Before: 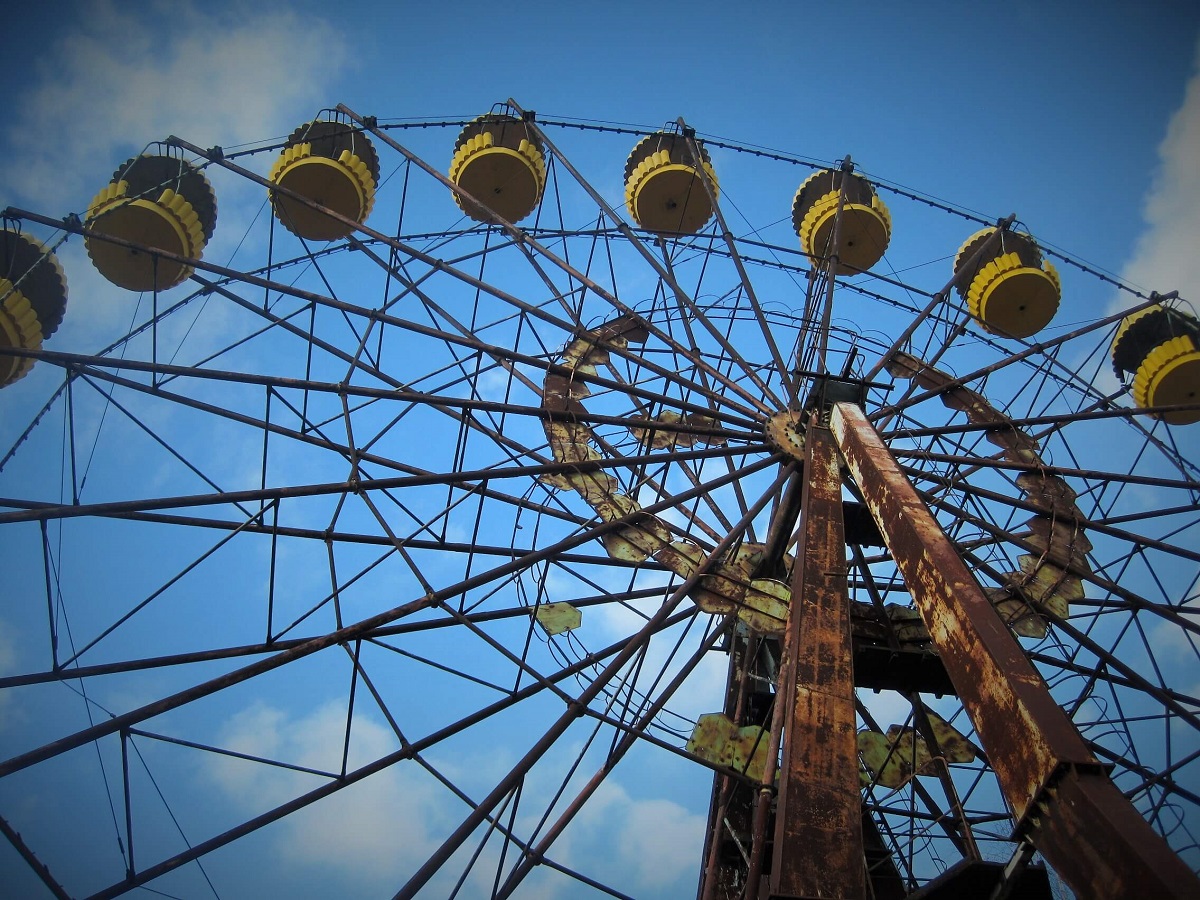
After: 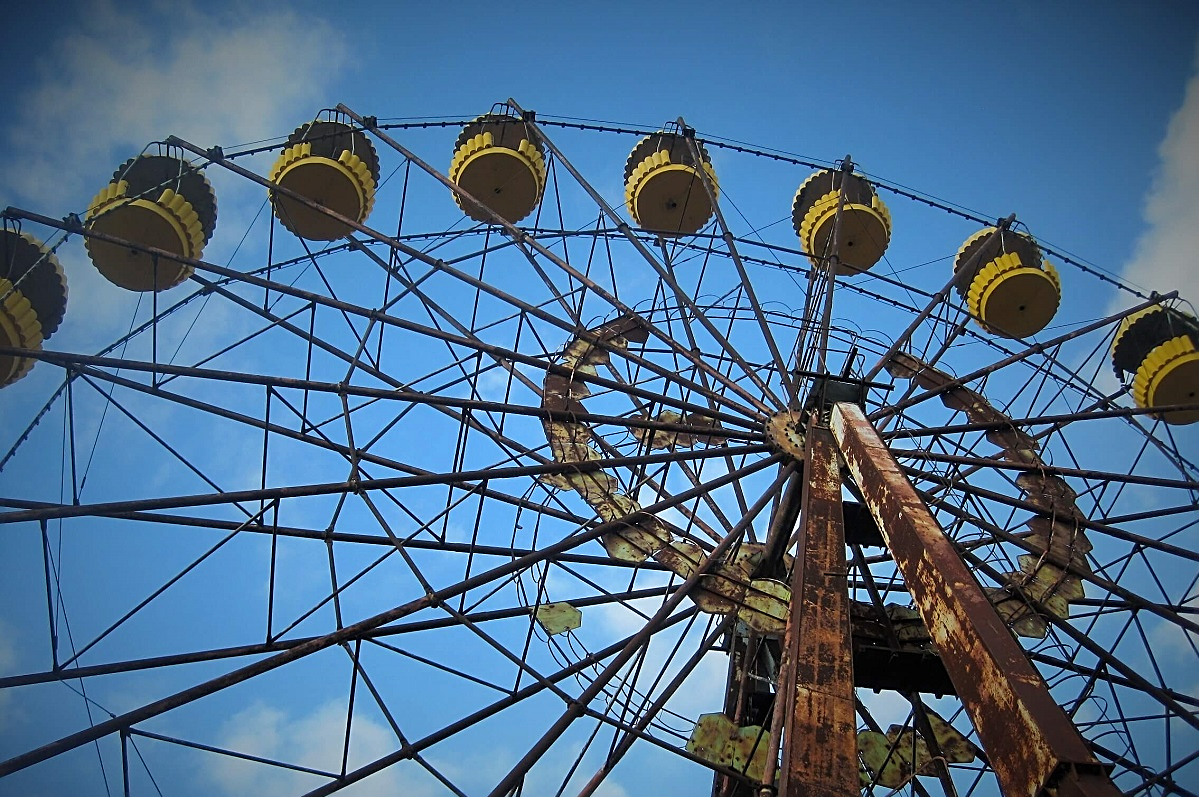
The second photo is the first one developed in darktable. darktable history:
sharpen: on, module defaults
crop and rotate: top 0%, bottom 11.381%
tone equalizer: edges refinement/feathering 500, mask exposure compensation -1.57 EV, preserve details no
